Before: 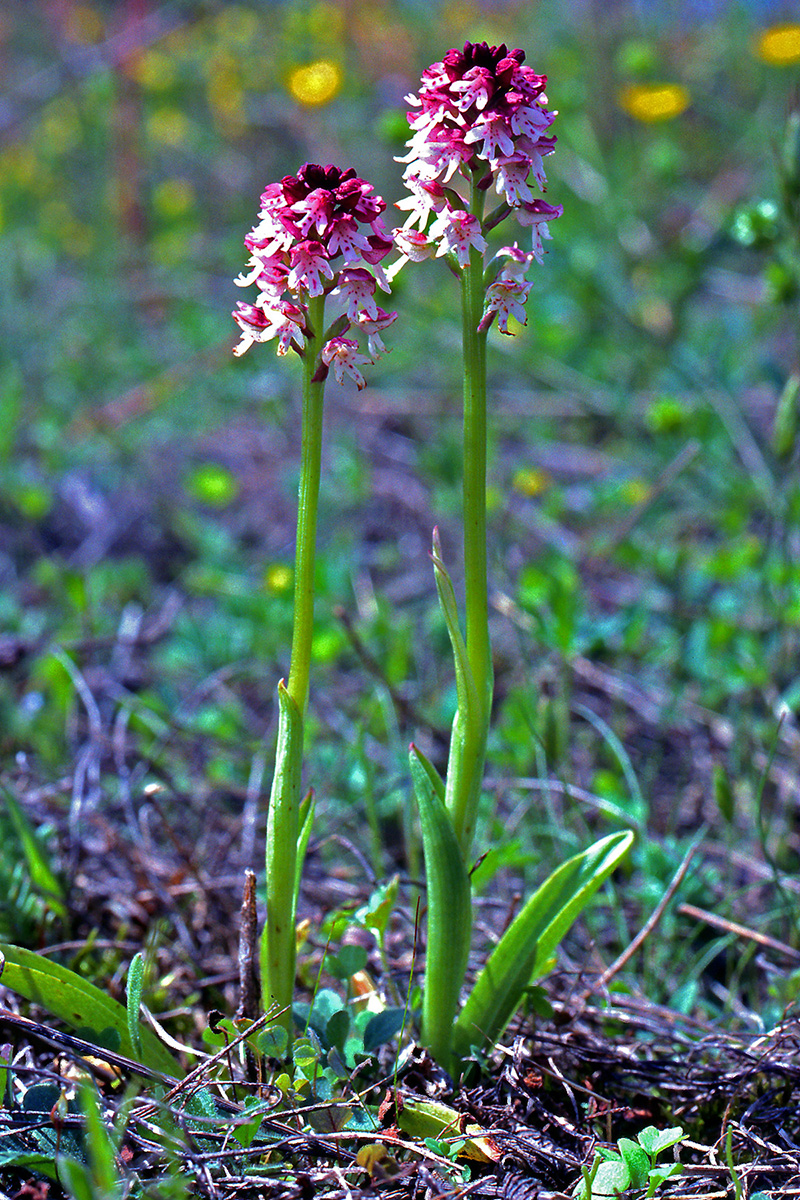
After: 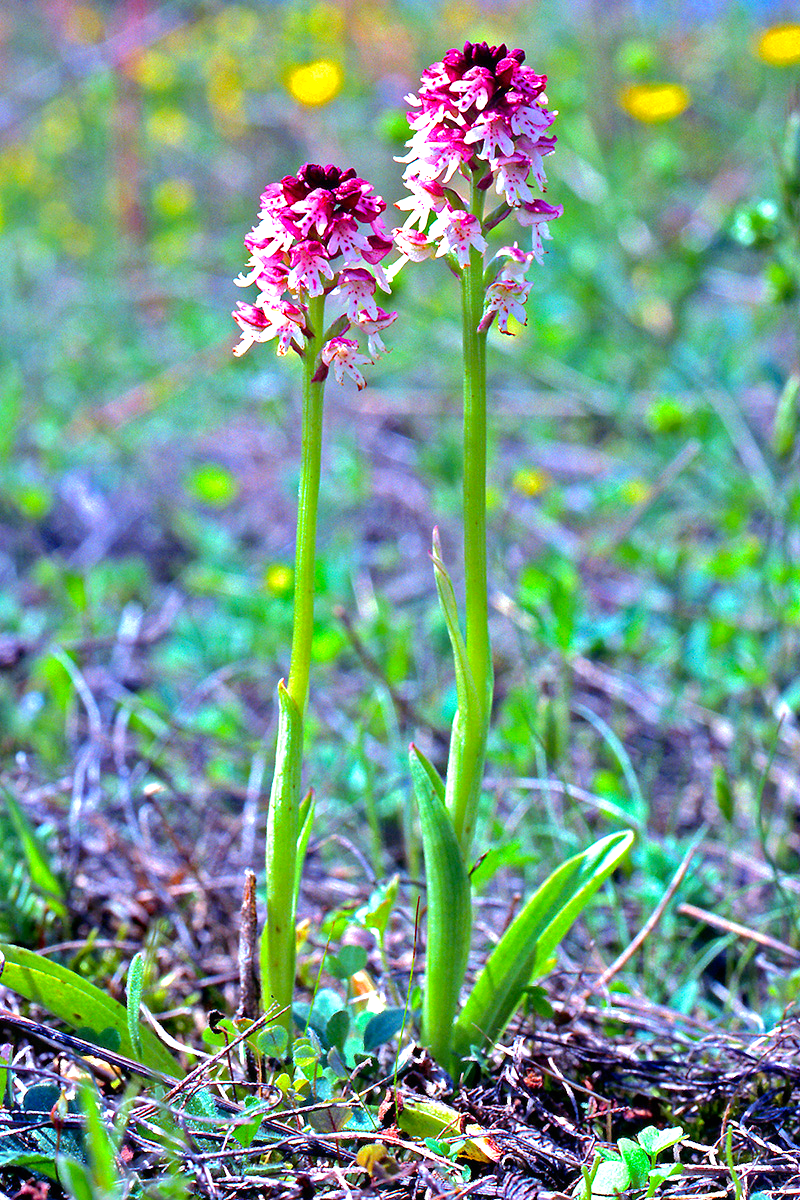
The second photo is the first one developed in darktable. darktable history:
exposure: black level correction 0, exposure 0.699 EV, compensate exposure bias true, compensate highlight preservation false
contrast brightness saturation: contrast 0.038, saturation 0.153
